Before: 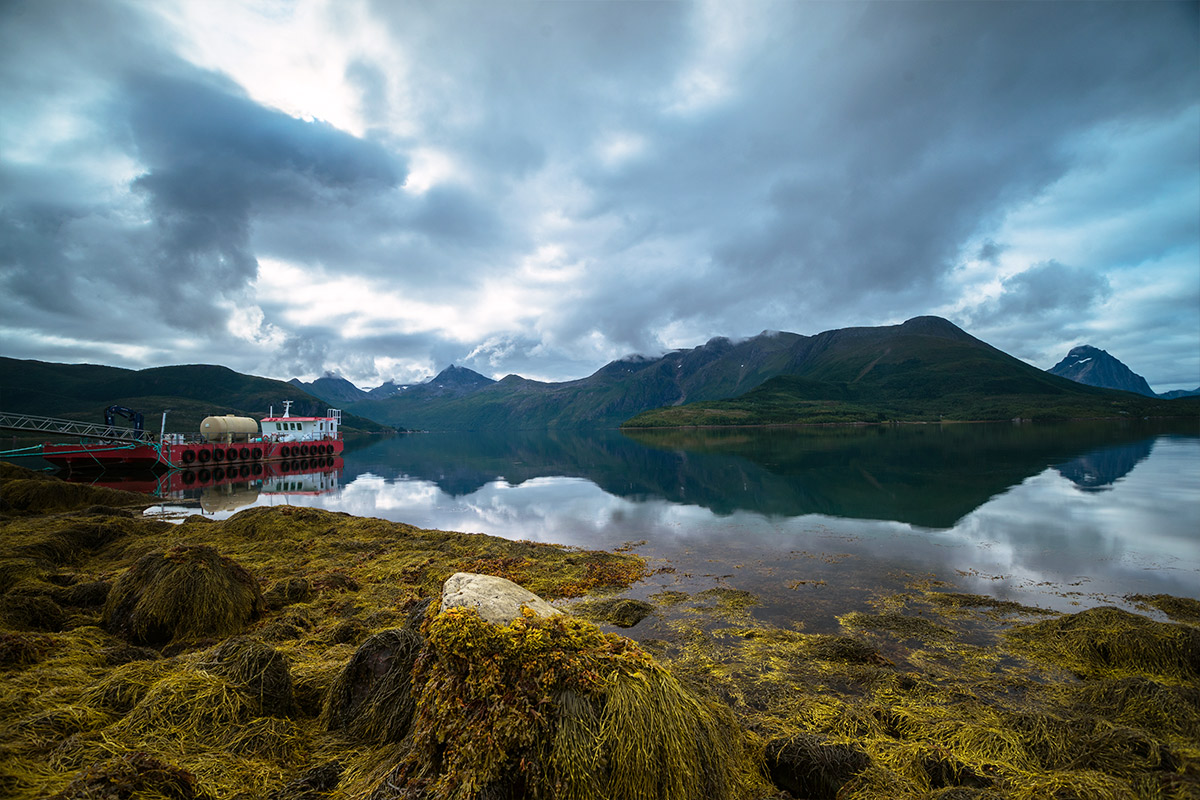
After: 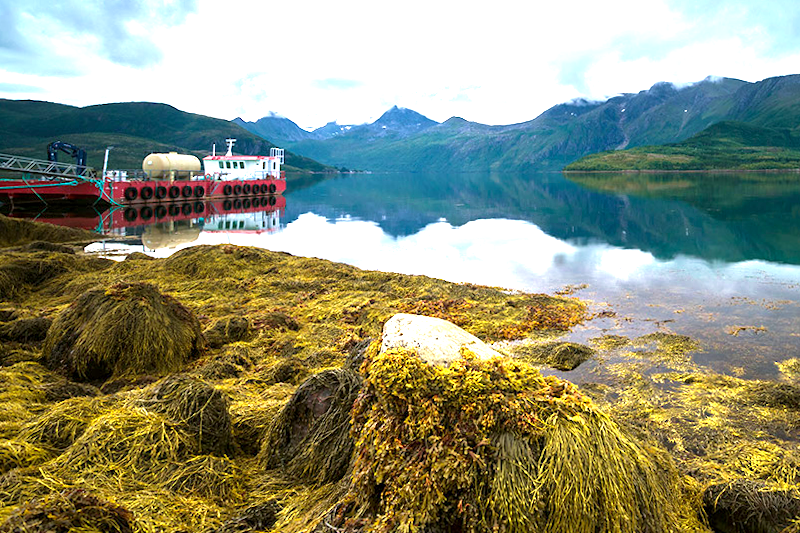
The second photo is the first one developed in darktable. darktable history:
exposure: black level correction 0.001, exposure 1.735 EV, compensate highlight preservation false
crop and rotate: angle -0.82°, left 3.85%, top 31.828%, right 27.992%
velvia: on, module defaults
